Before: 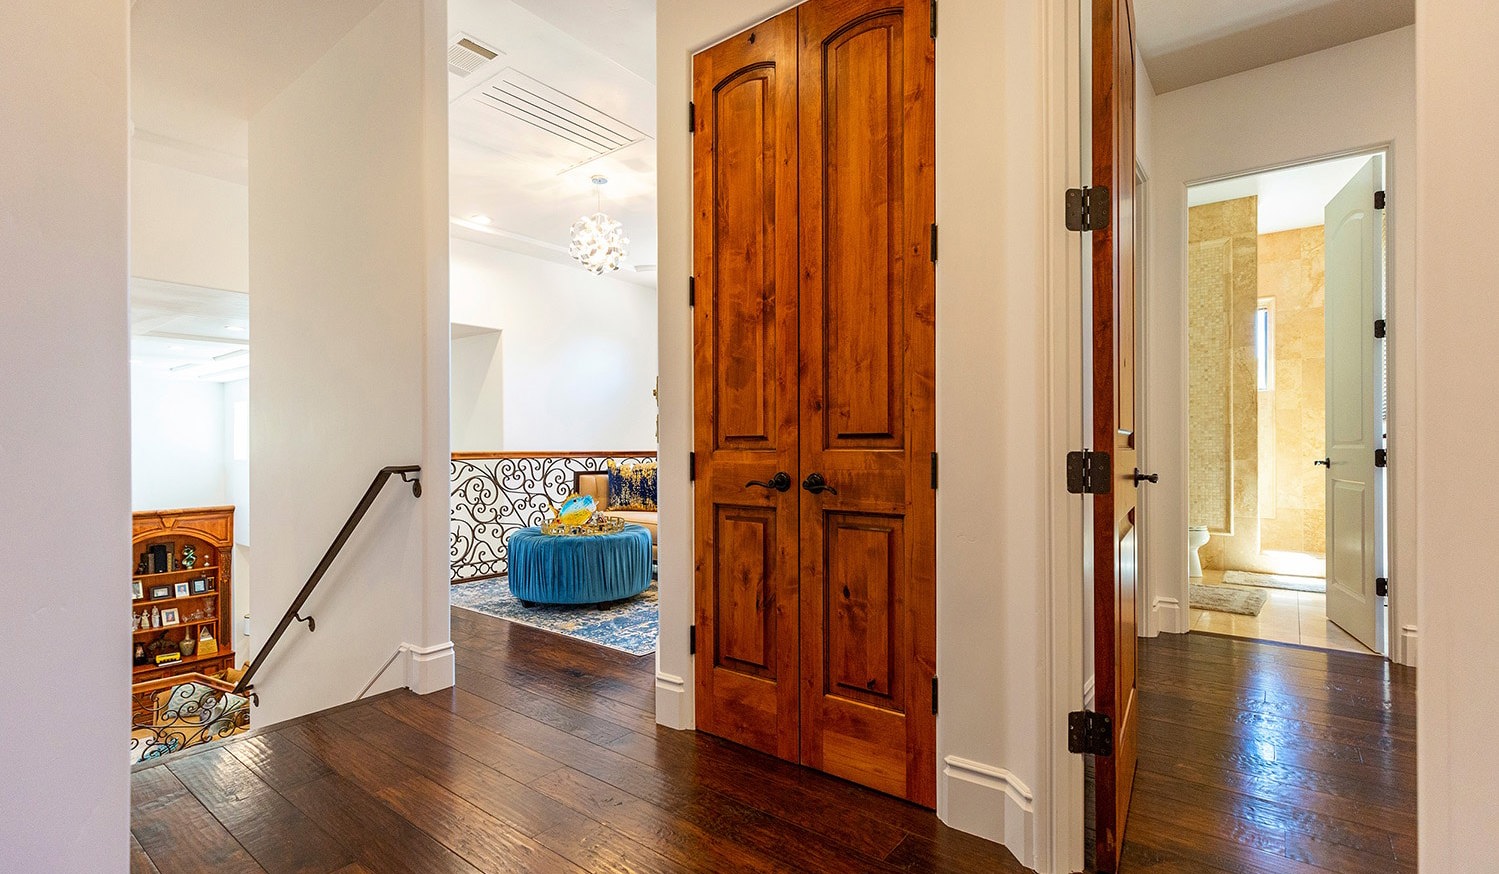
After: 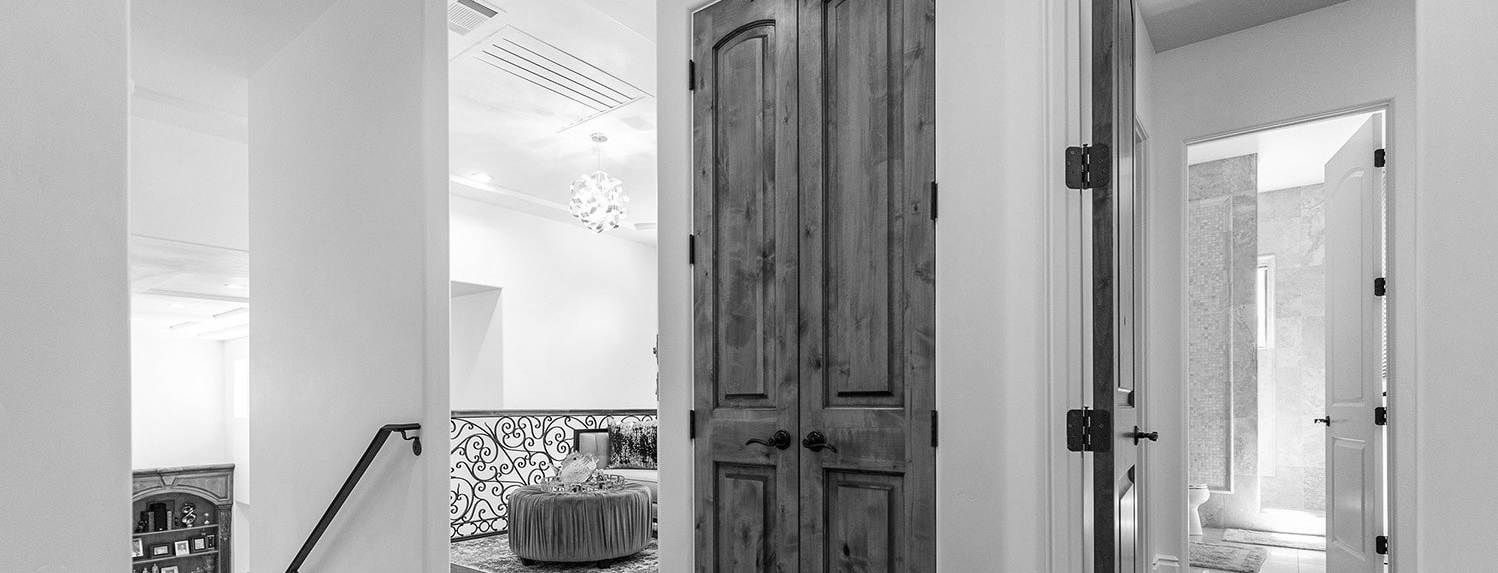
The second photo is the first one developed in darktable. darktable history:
monochrome: on, module defaults
crop and rotate: top 4.848%, bottom 29.503%
